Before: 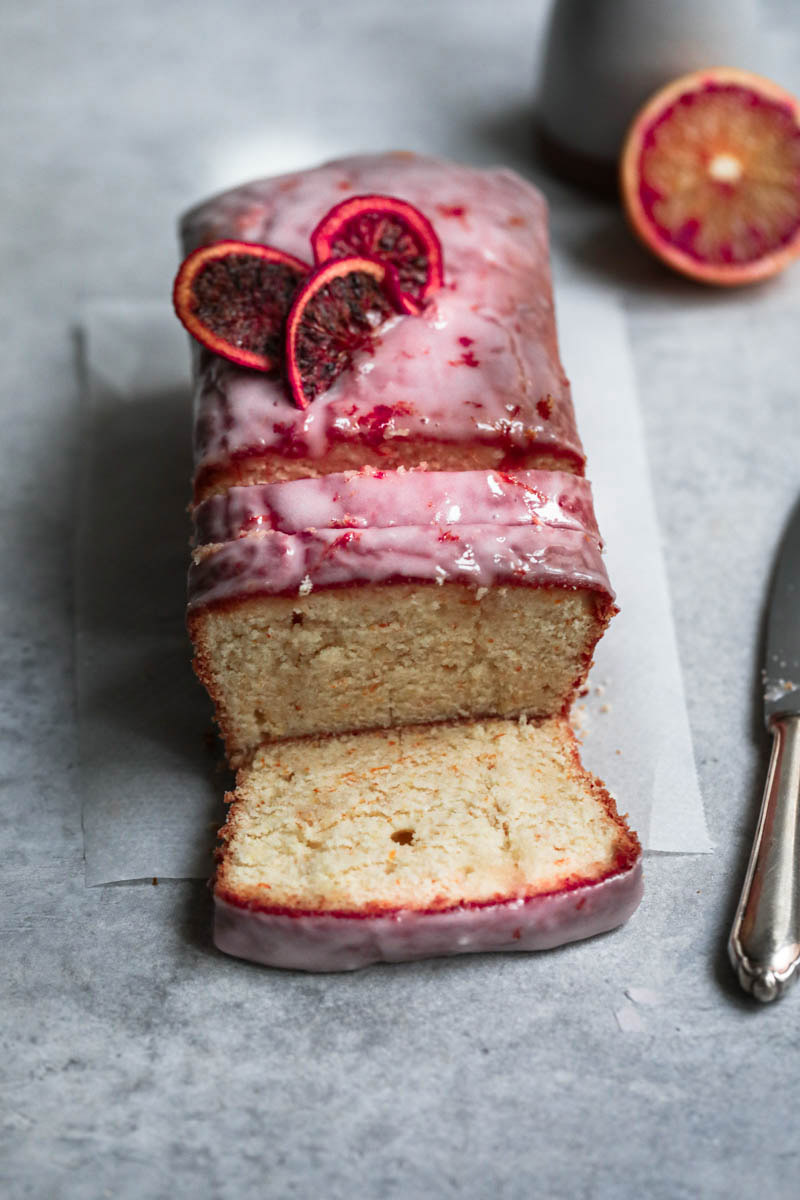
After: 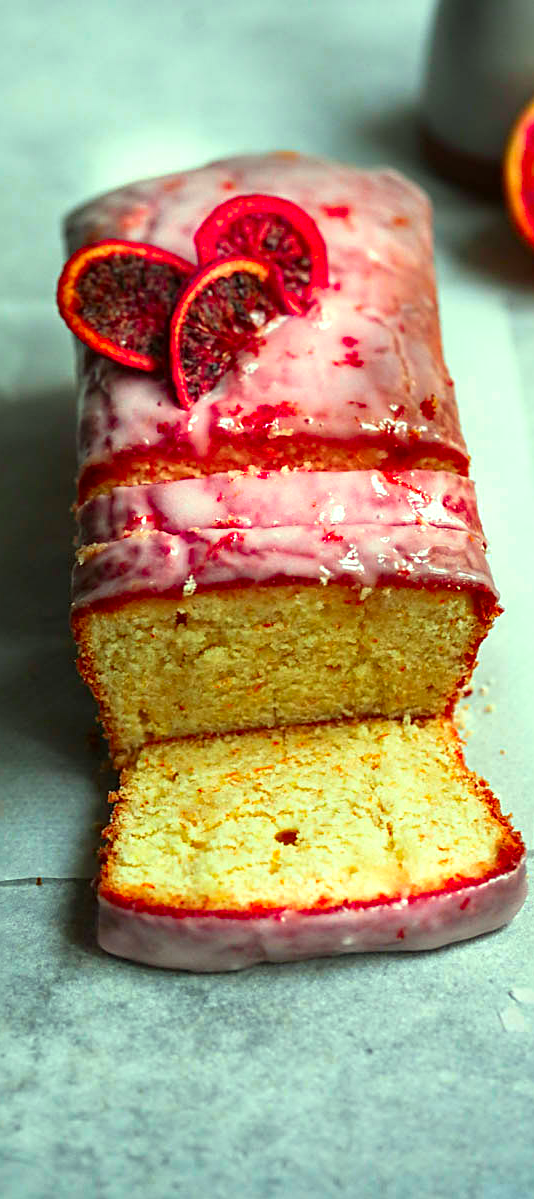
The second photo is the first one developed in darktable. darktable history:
crop and rotate: left 14.507%, right 18.741%
color correction: highlights a* -10.82, highlights b* 9.83, saturation 1.72
exposure: exposure 0.4 EV, compensate exposure bias true, compensate highlight preservation false
sharpen: on, module defaults
